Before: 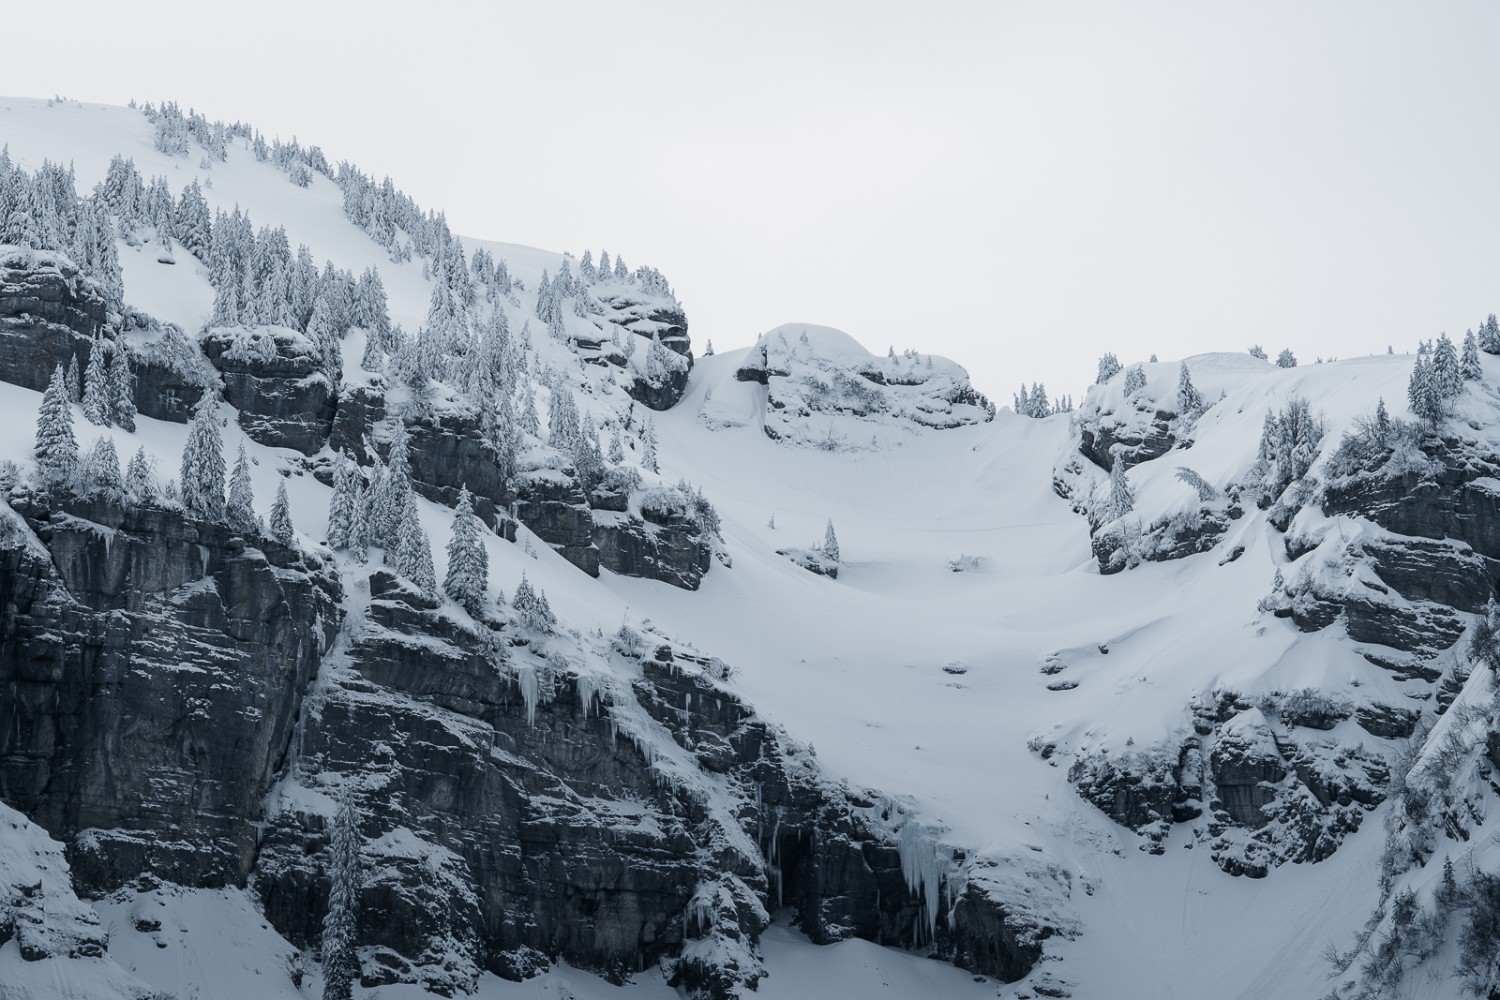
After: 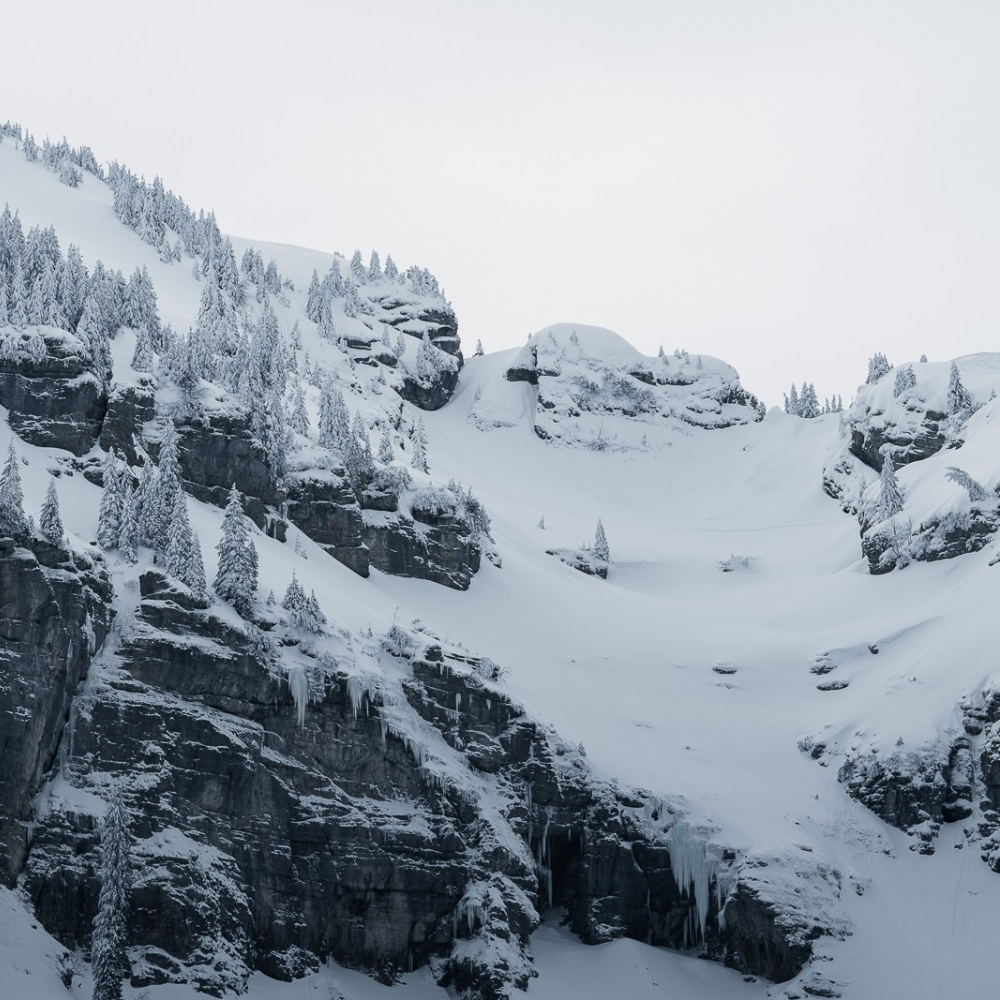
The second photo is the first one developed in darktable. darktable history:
crop: left 15.368%, right 17.93%
